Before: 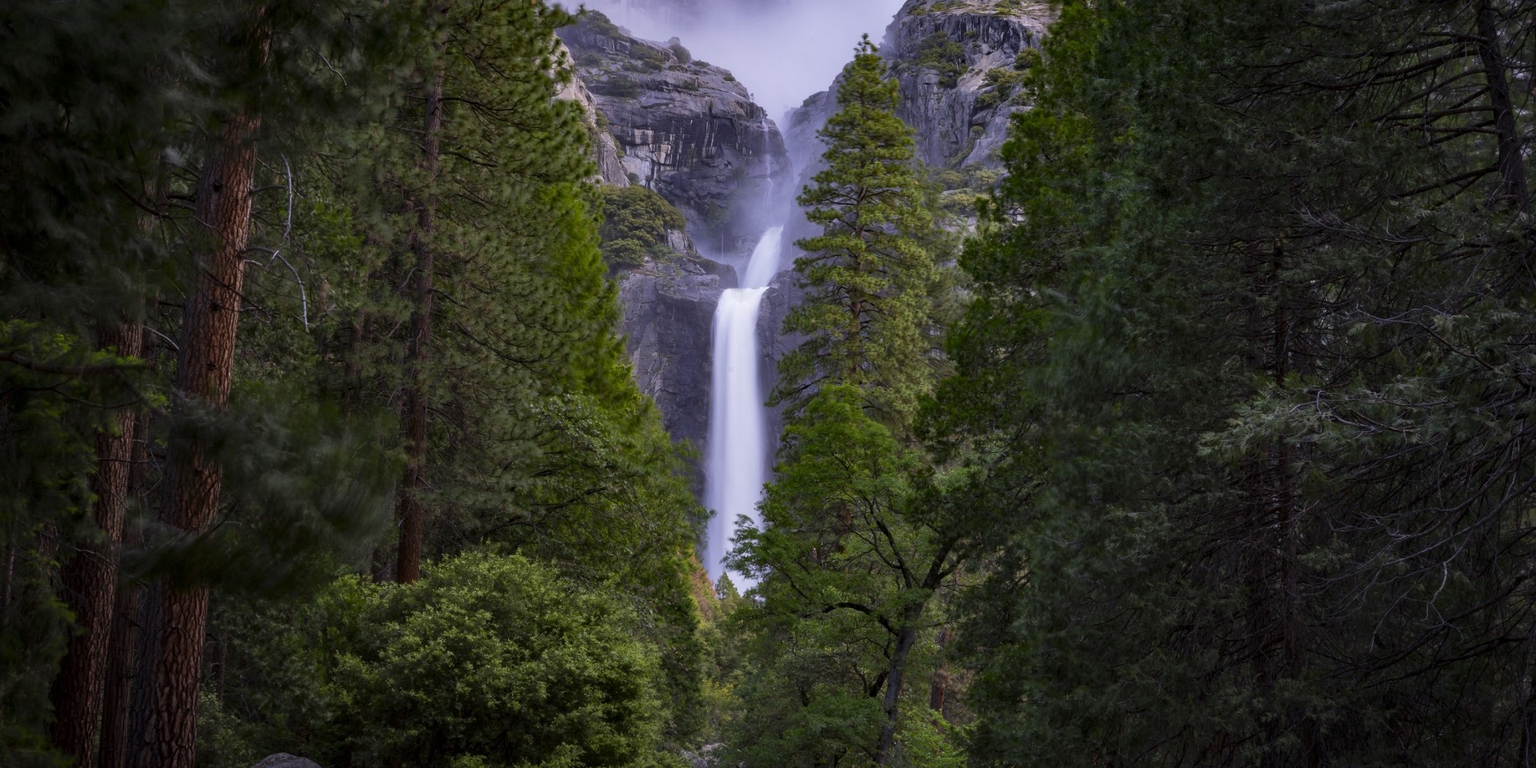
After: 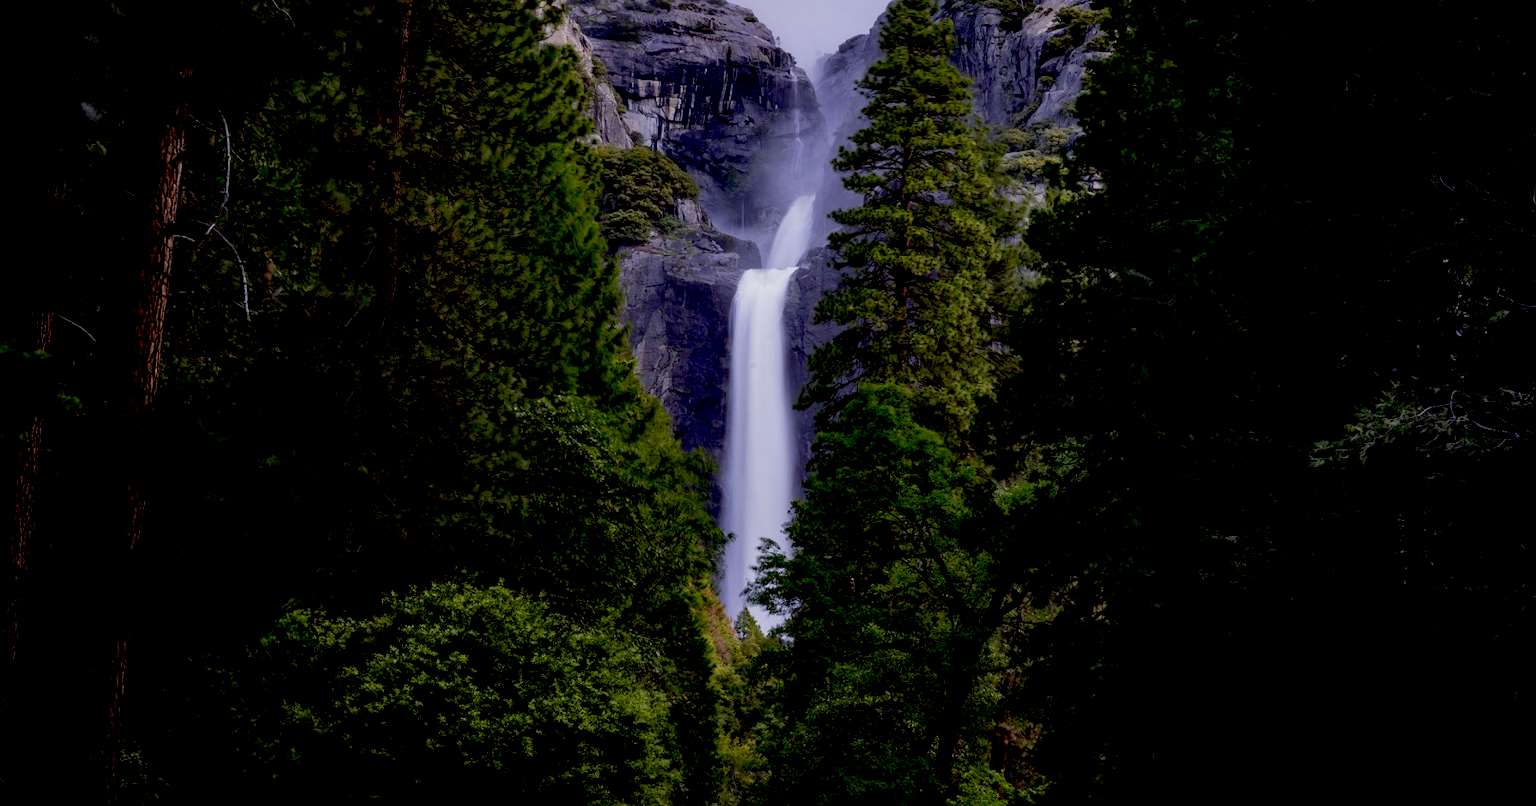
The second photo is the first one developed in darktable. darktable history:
crop: left 6.446%, top 8.188%, right 9.538%, bottom 3.548%
white balance: emerald 1
exposure: black level correction 0.046, exposure -0.228 EV, compensate highlight preservation false
